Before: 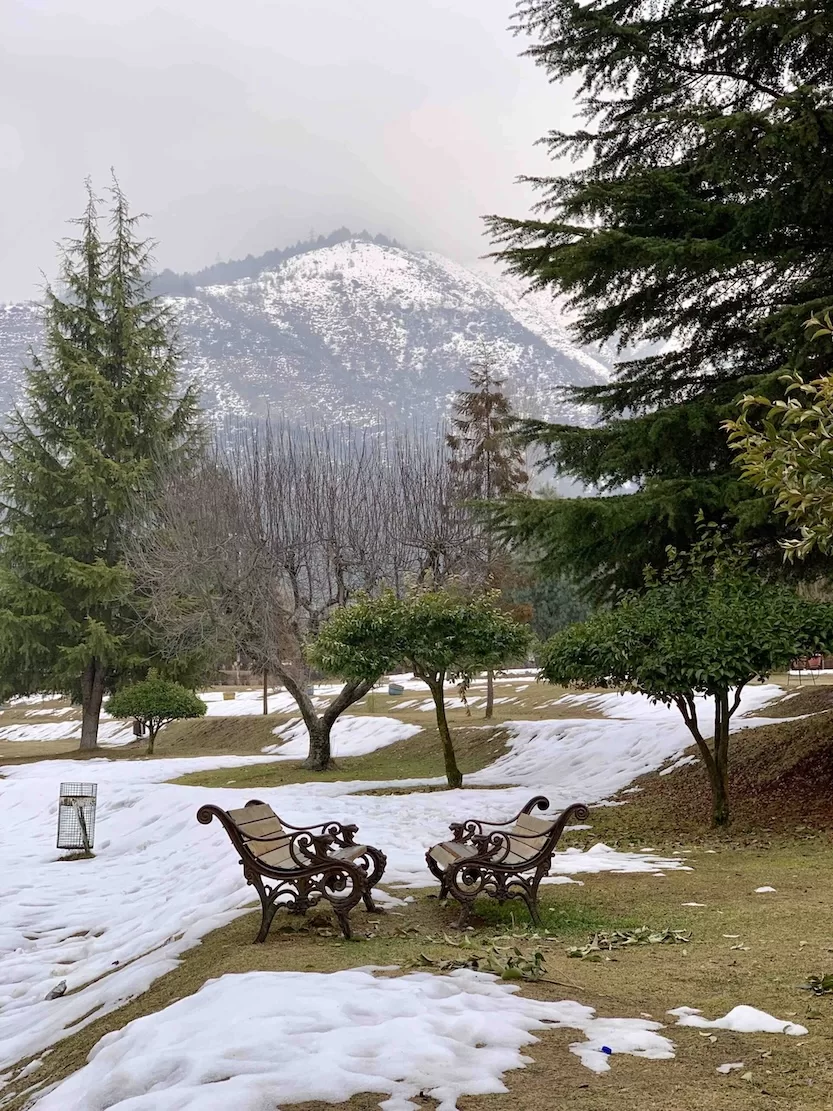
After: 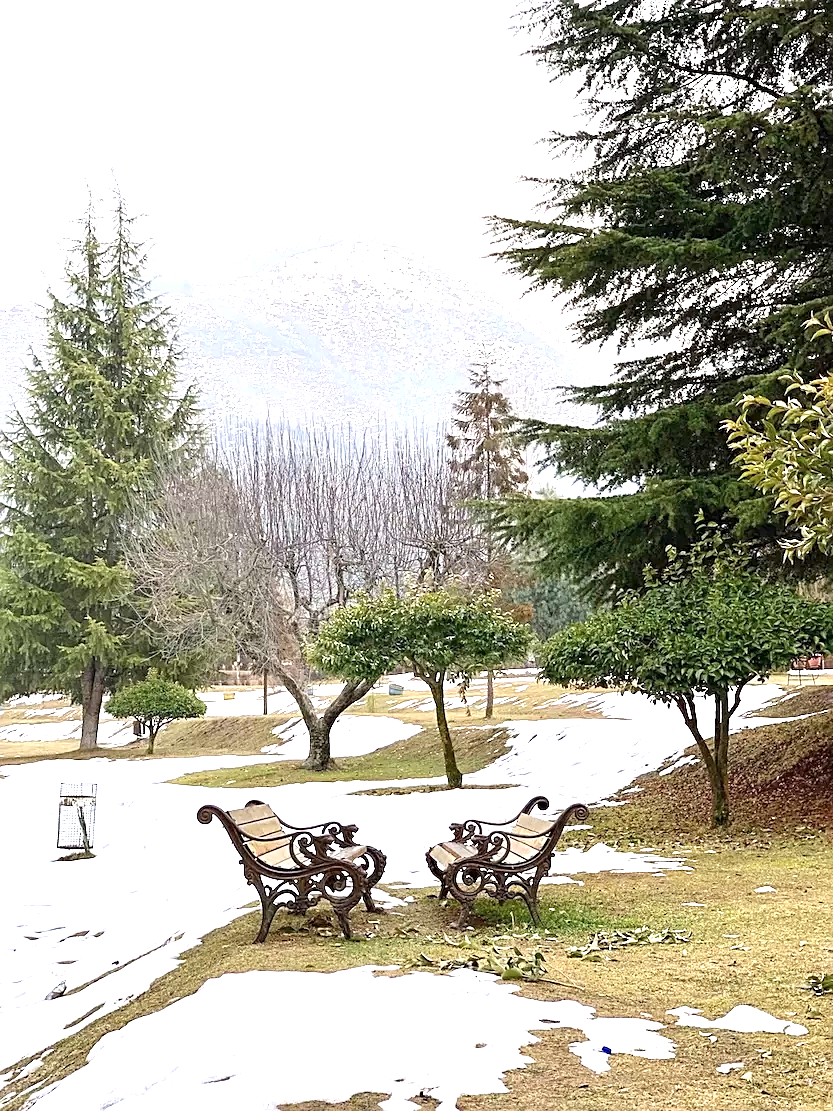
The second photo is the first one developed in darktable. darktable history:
exposure: black level correction 0, exposure 1.504 EV, compensate highlight preservation false
sharpen: on, module defaults
